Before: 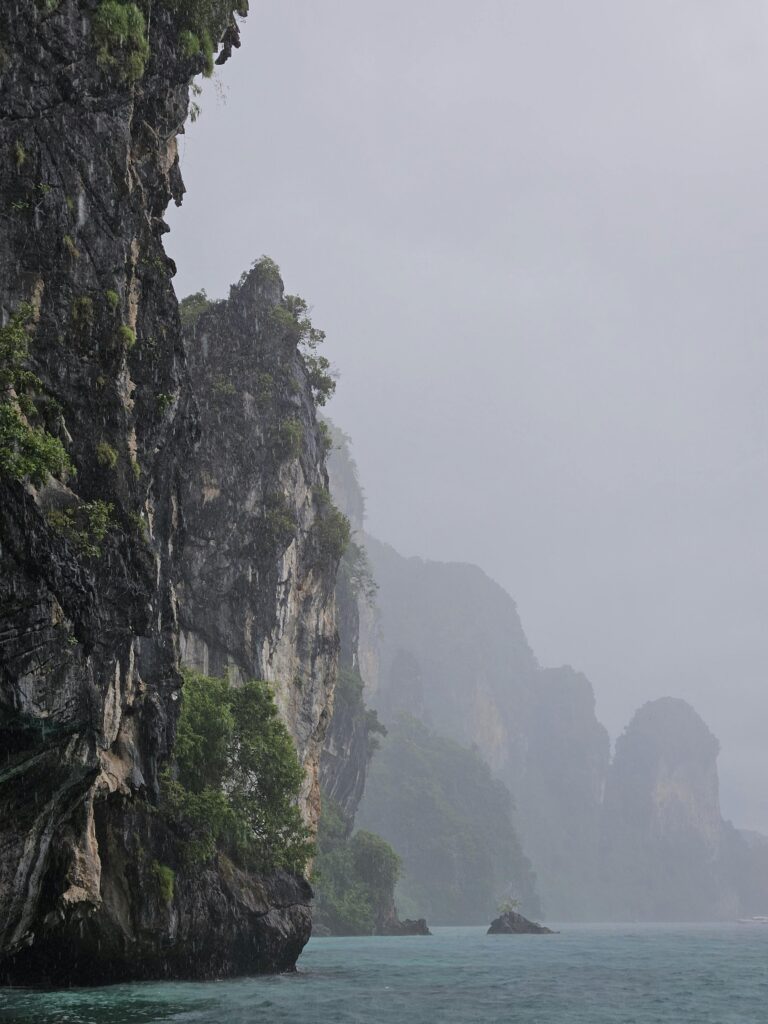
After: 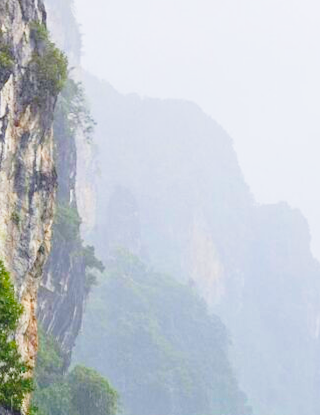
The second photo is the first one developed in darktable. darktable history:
base curve: curves: ch0 [(0, 0) (0.026, 0.03) (0.109, 0.232) (0.351, 0.748) (0.669, 0.968) (1, 1)], preserve colors none
crop: left 37.221%, top 45.169%, right 20.63%, bottom 13.777%
rotate and perspective: rotation 0.174°, lens shift (vertical) 0.013, lens shift (horizontal) 0.019, shear 0.001, automatic cropping original format, crop left 0.007, crop right 0.991, crop top 0.016, crop bottom 0.997
color balance rgb: perceptual saturation grading › global saturation 20%, perceptual saturation grading › highlights -25%, perceptual saturation grading › shadows 50.52%, global vibrance 40.24%
